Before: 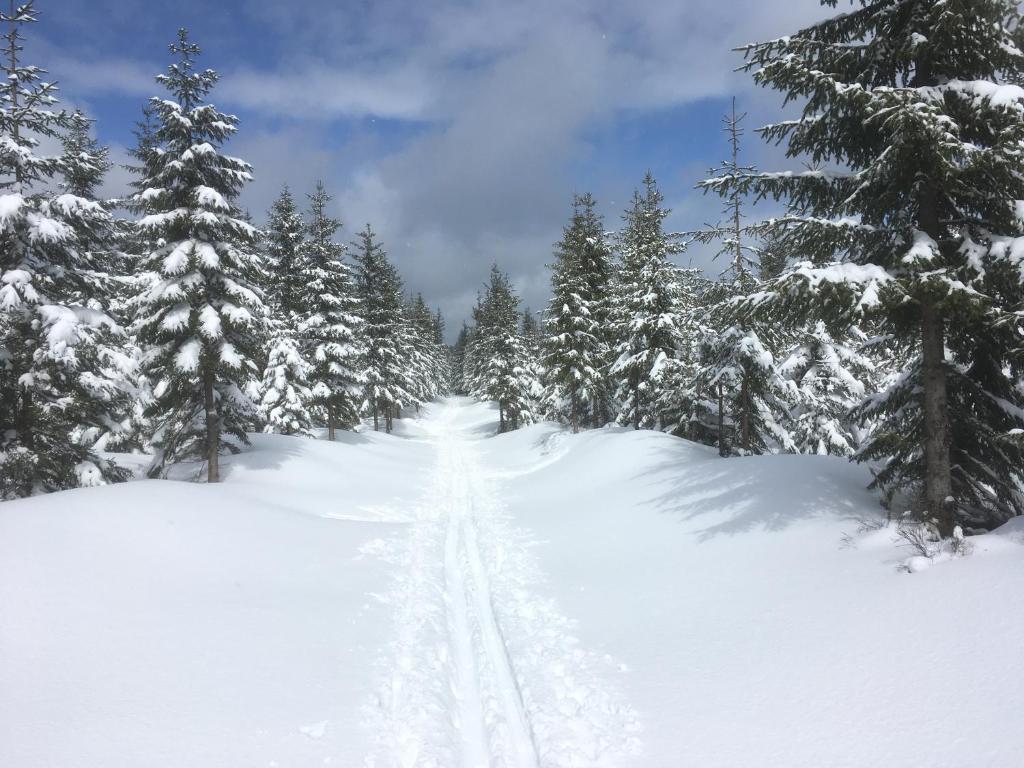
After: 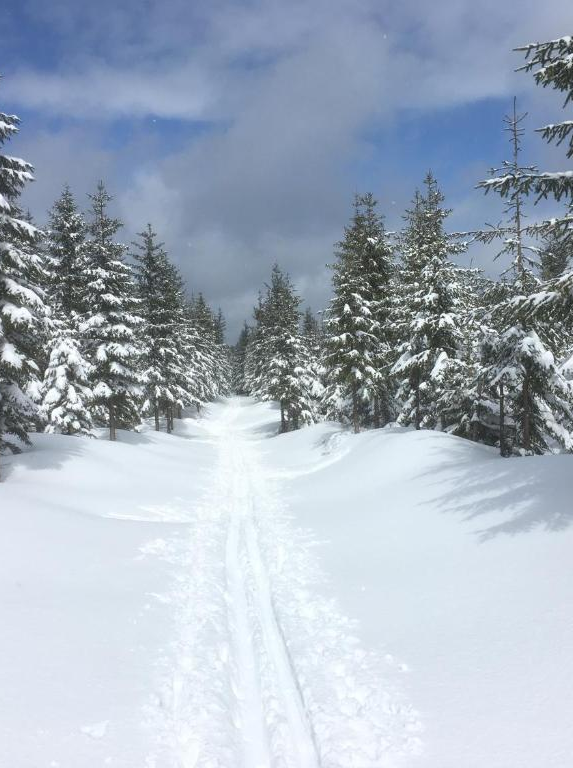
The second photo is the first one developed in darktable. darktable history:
crop: left 21.473%, right 22.475%
